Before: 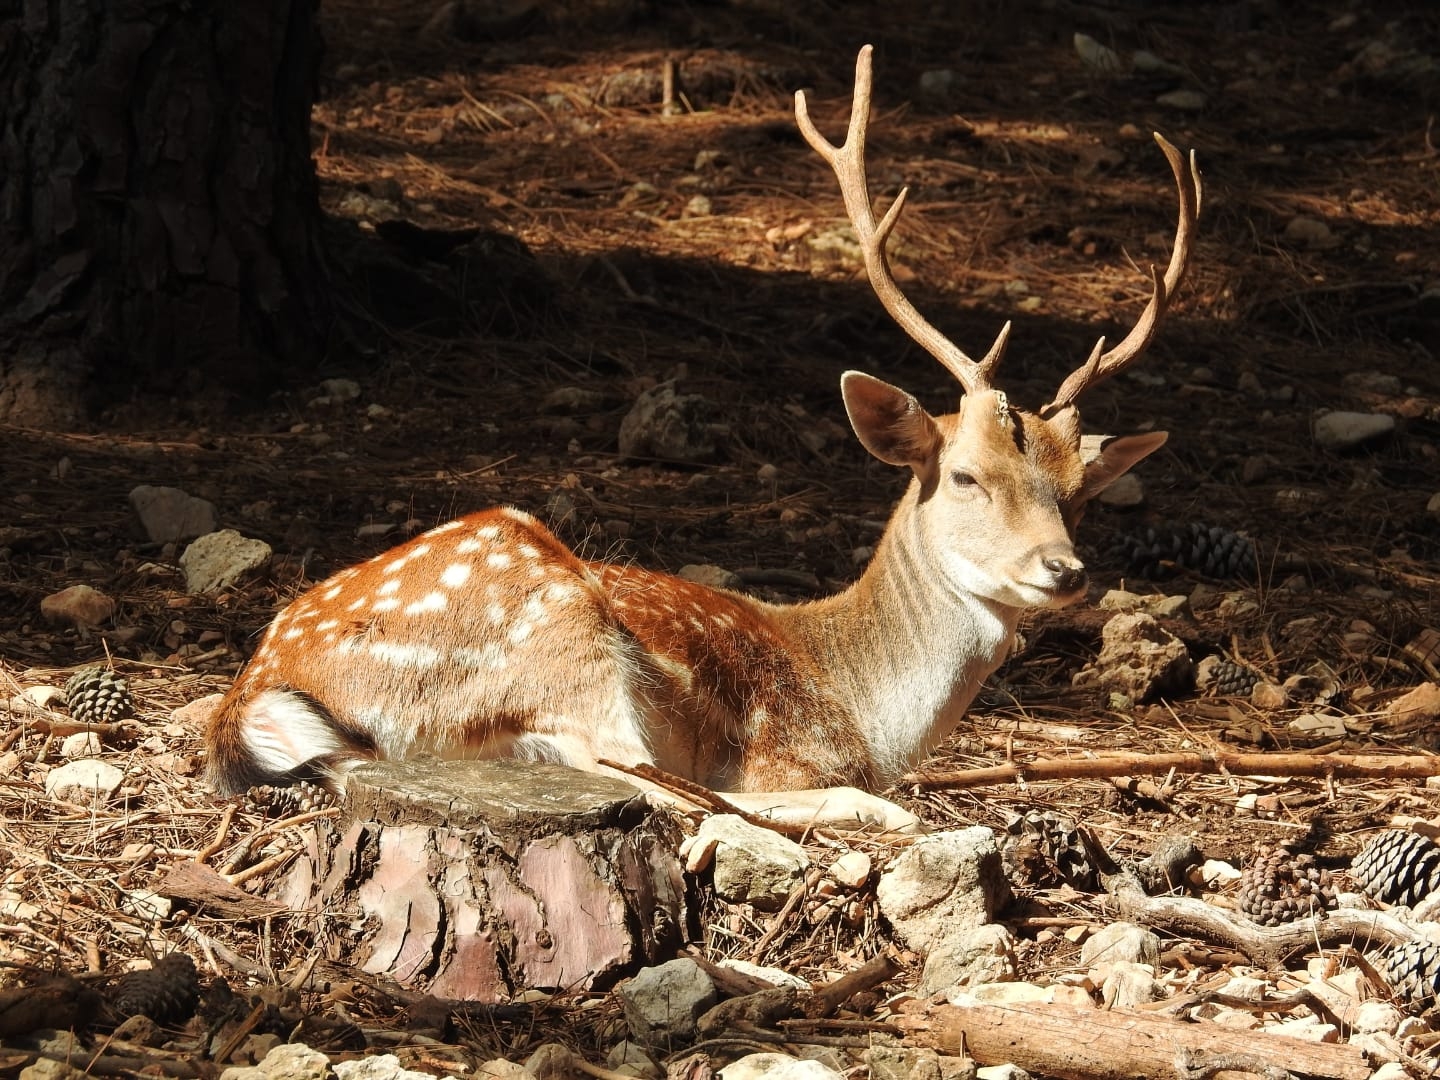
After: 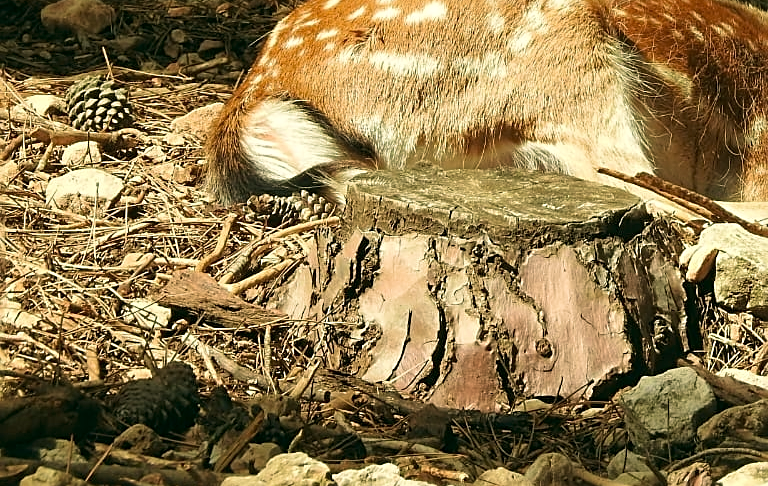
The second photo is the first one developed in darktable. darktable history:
crop and rotate: top 54.778%, right 46.61%, bottom 0.159%
sharpen: on, module defaults
color correction: highlights a* -0.482, highlights b* 9.48, shadows a* -9.48, shadows b* 0.803
velvia: on, module defaults
